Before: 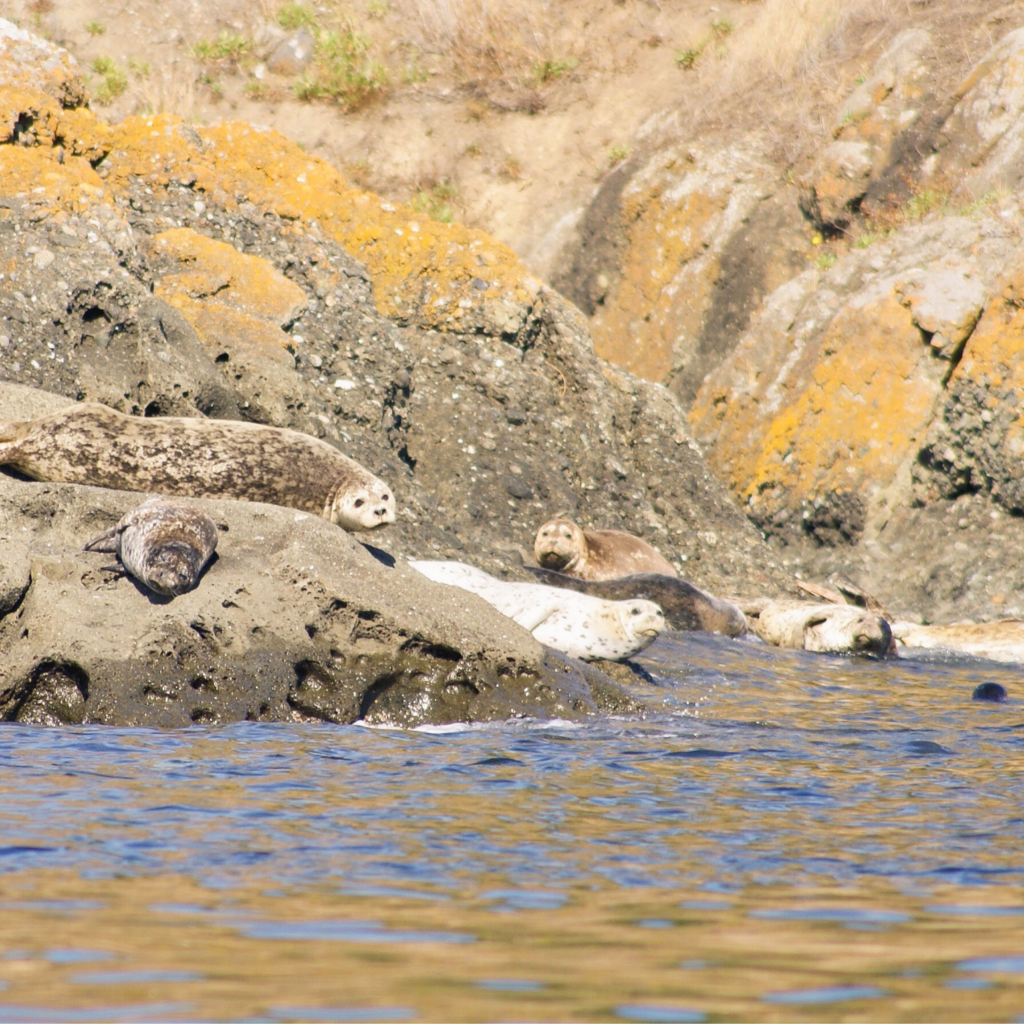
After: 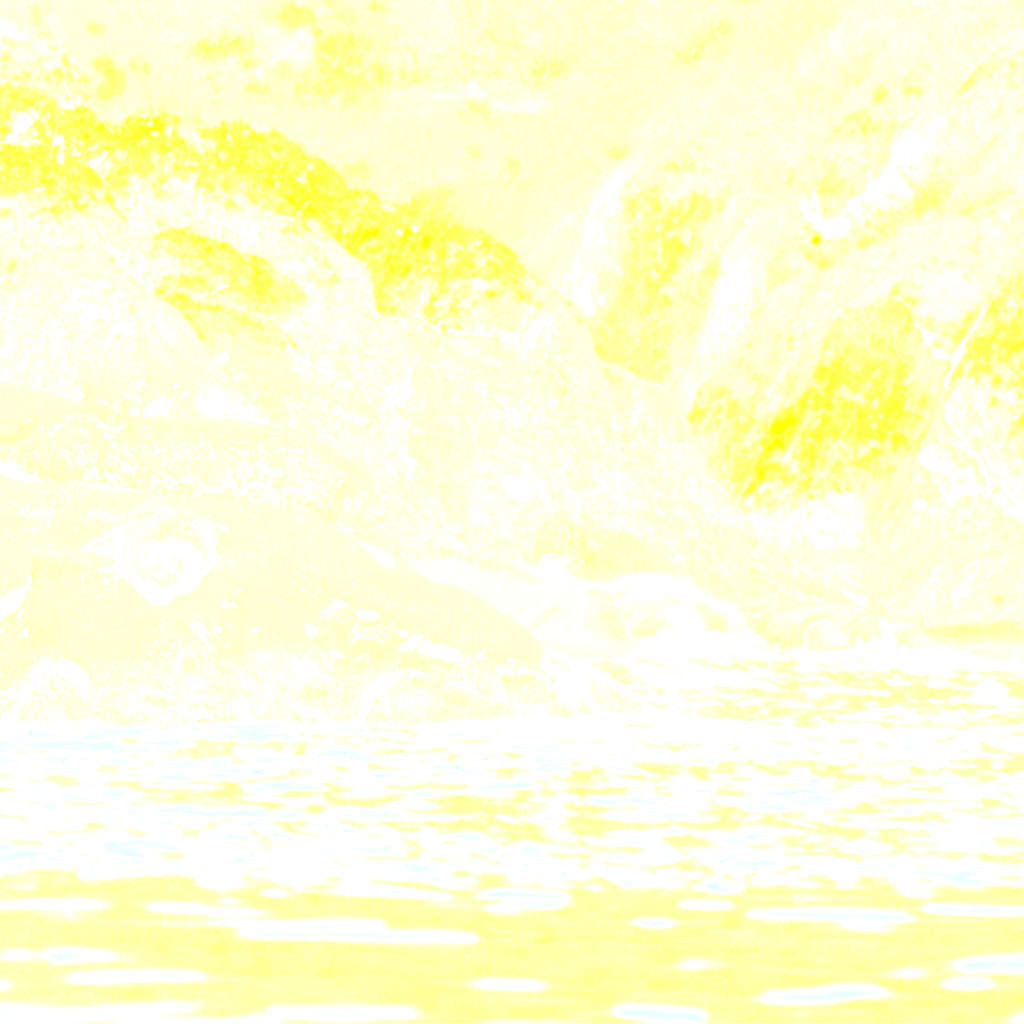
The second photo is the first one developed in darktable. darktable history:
color balance rgb: linear chroma grading › global chroma 15%, perceptual saturation grading › global saturation 30%
bloom: size 25%, threshold 5%, strength 90%
